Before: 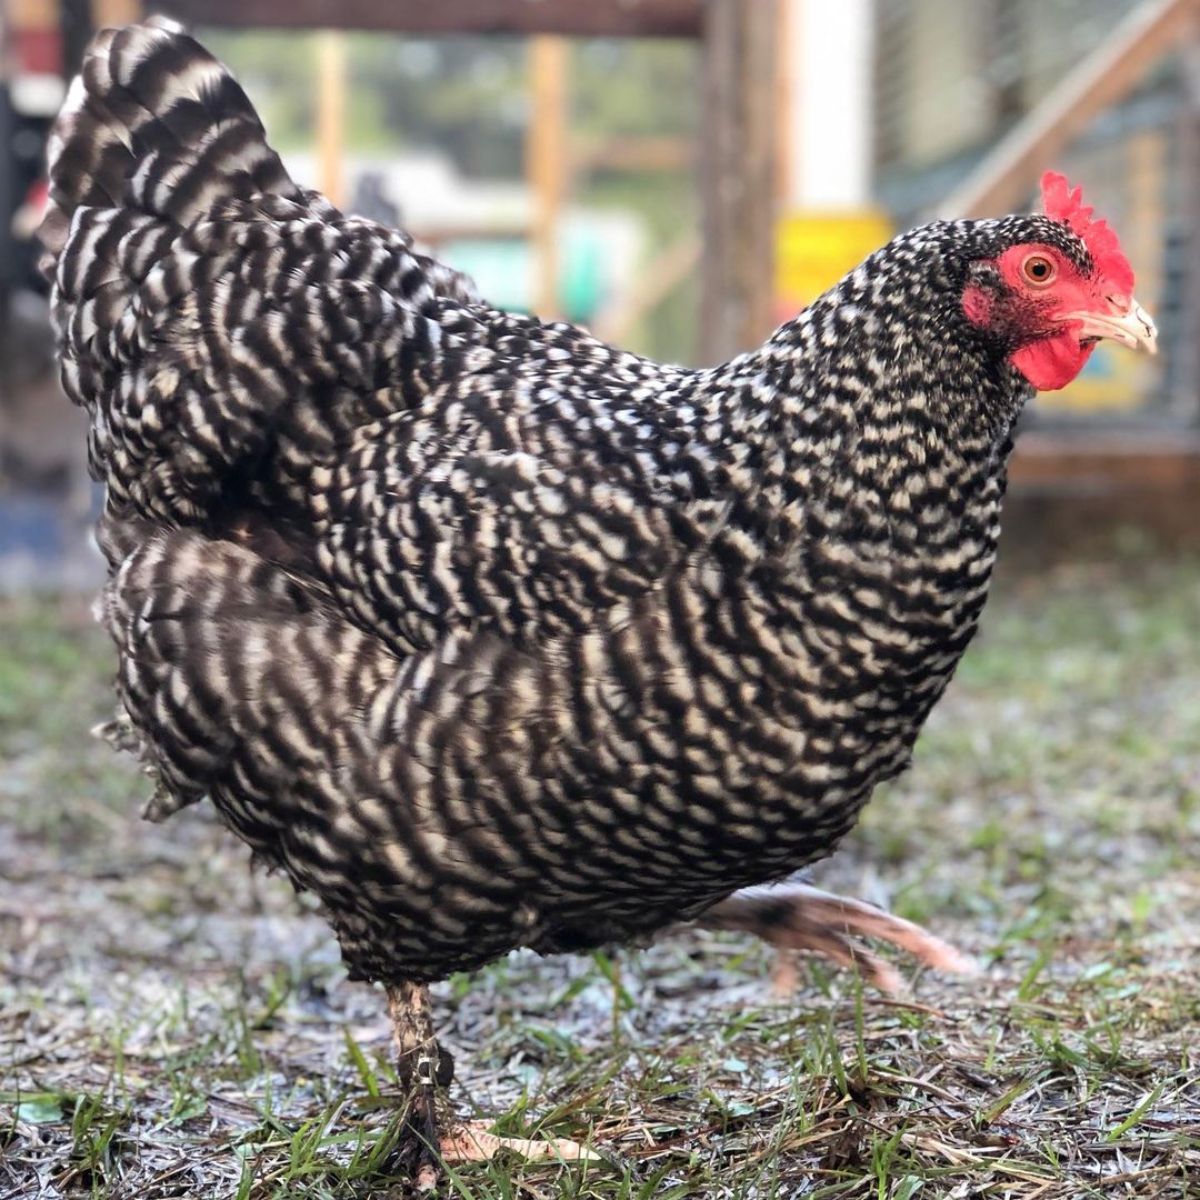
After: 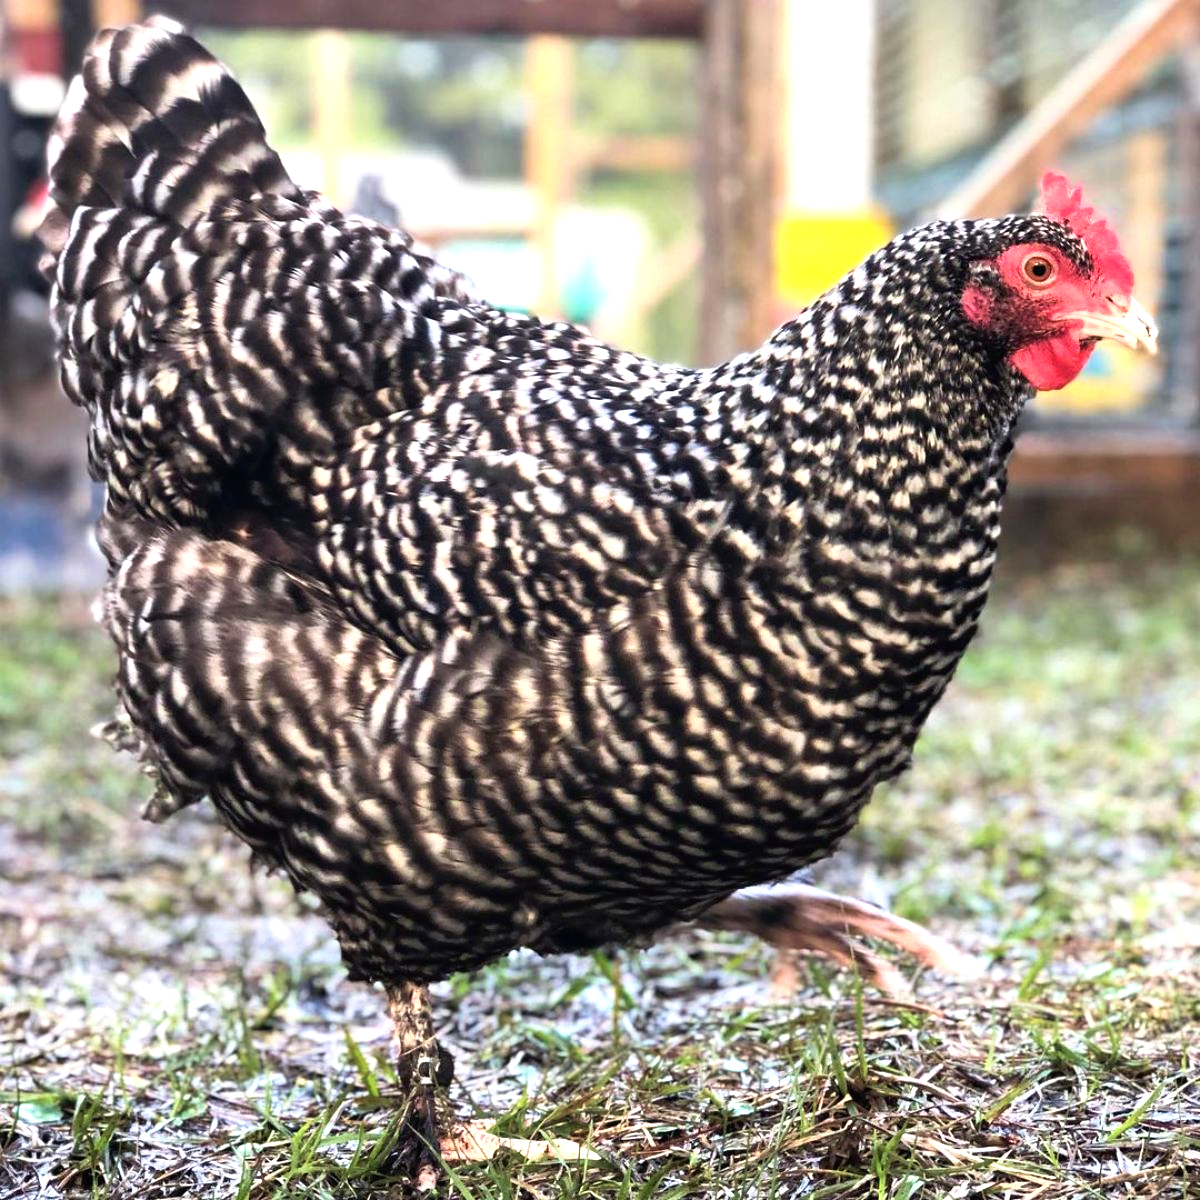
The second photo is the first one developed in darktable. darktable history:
color balance rgb: perceptual saturation grading › global saturation 0.318%, perceptual brilliance grading › global brilliance 20.74%, perceptual brilliance grading › shadows -35.289%, global vibrance 9.674%
tone curve: curves: ch0 [(0, 0) (0.051, 0.047) (0.102, 0.099) (0.232, 0.249) (0.462, 0.501) (0.698, 0.761) (0.908, 0.946) (1, 1)]; ch1 [(0, 0) (0.339, 0.298) (0.402, 0.363) (0.453, 0.413) (0.485, 0.469) (0.494, 0.493) (0.504, 0.501) (0.525, 0.533) (0.563, 0.591) (0.597, 0.631) (1, 1)]; ch2 [(0, 0) (0.48, 0.48) (0.504, 0.5) (0.539, 0.554) (0.59, 0.628) (0.642, 0.682) (0.824, 0.815) (1, 1)]
velvia: on, module defaults
